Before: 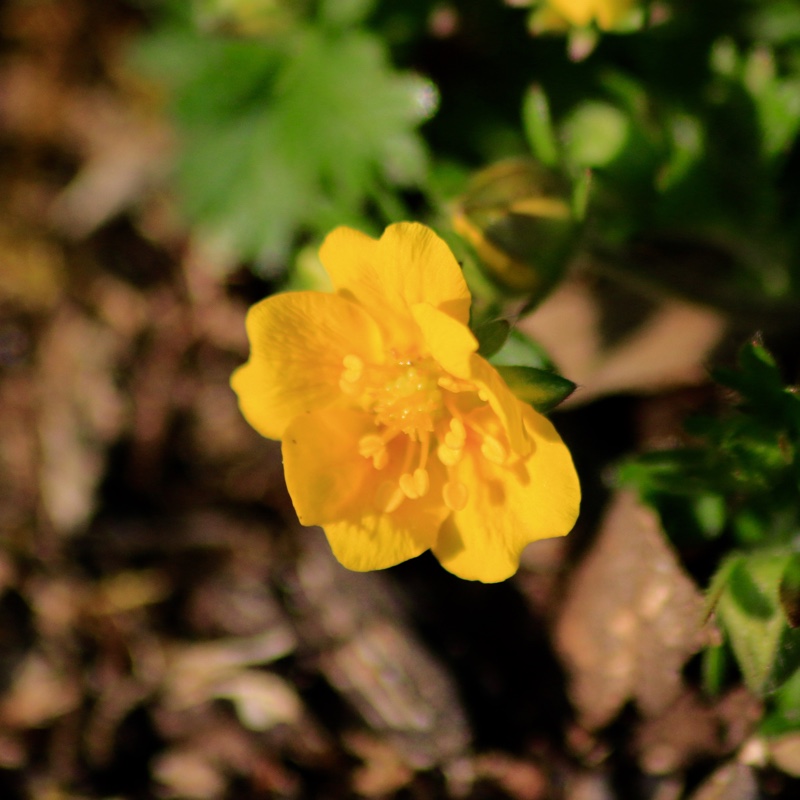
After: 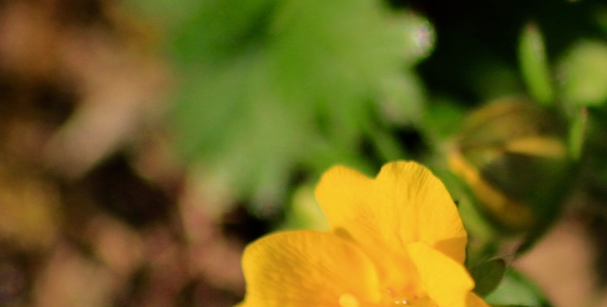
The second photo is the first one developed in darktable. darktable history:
velvia: on, module defaults
crop: left 0.519%, top 7.628%, right 23.522%, bottom 53.873%
